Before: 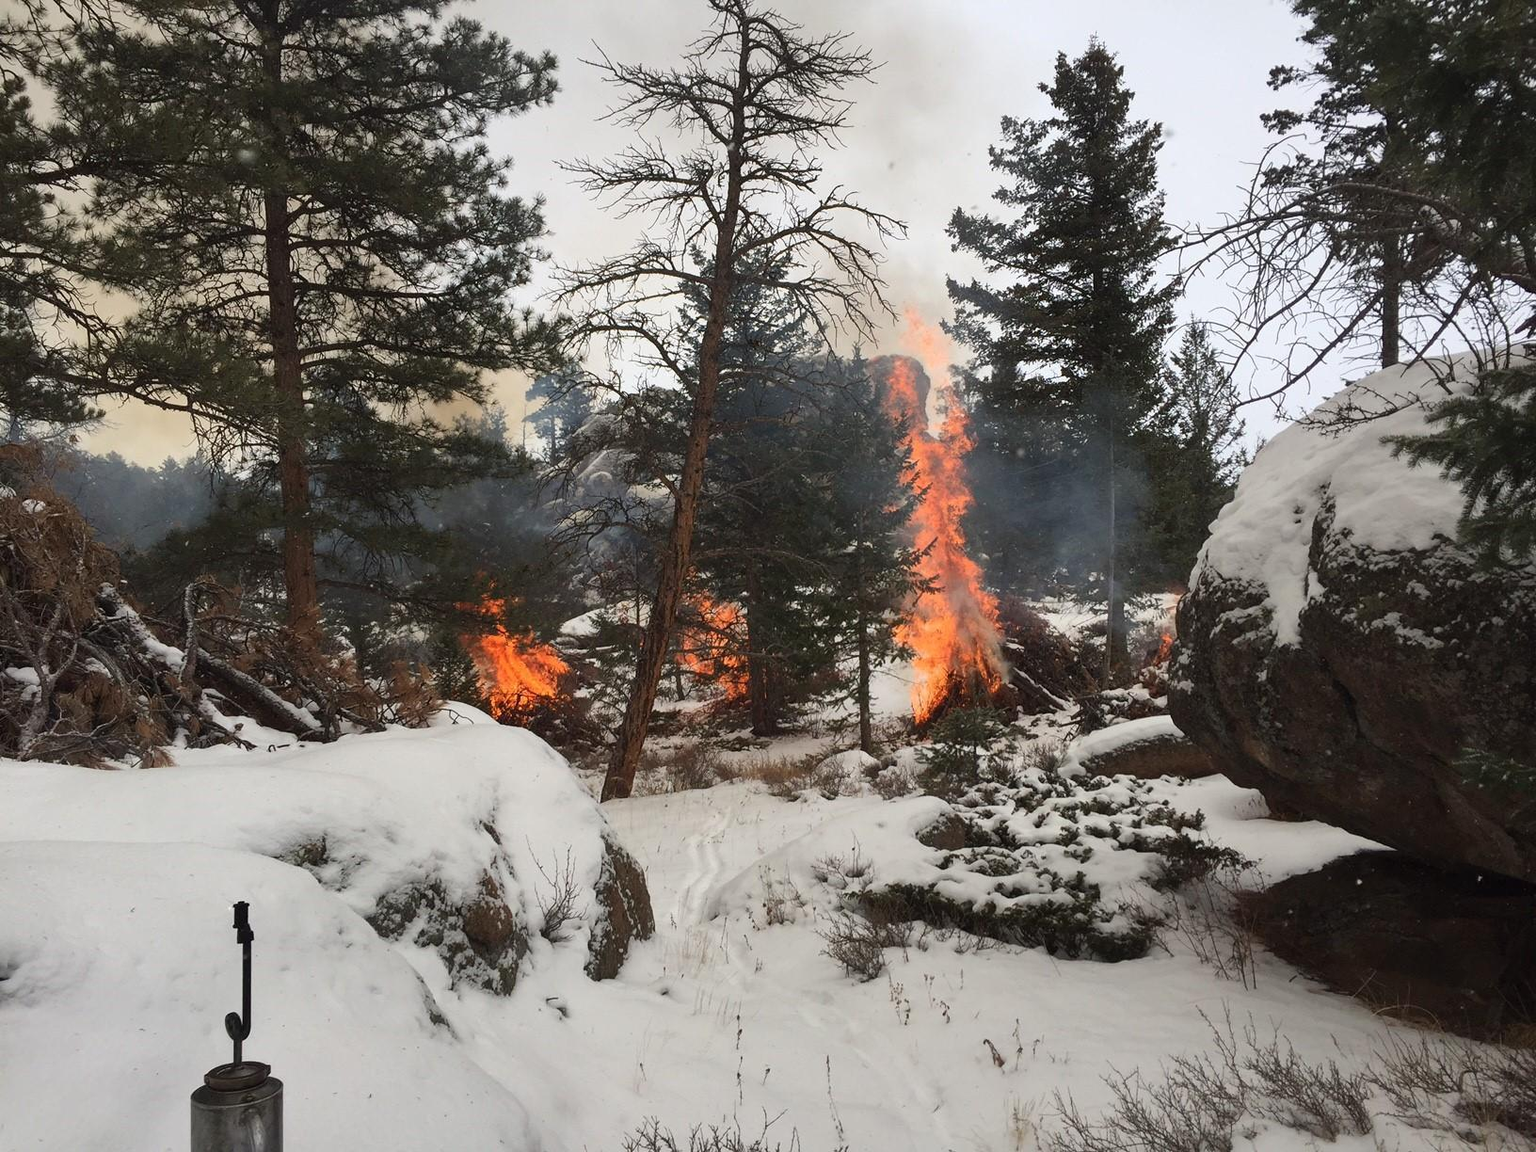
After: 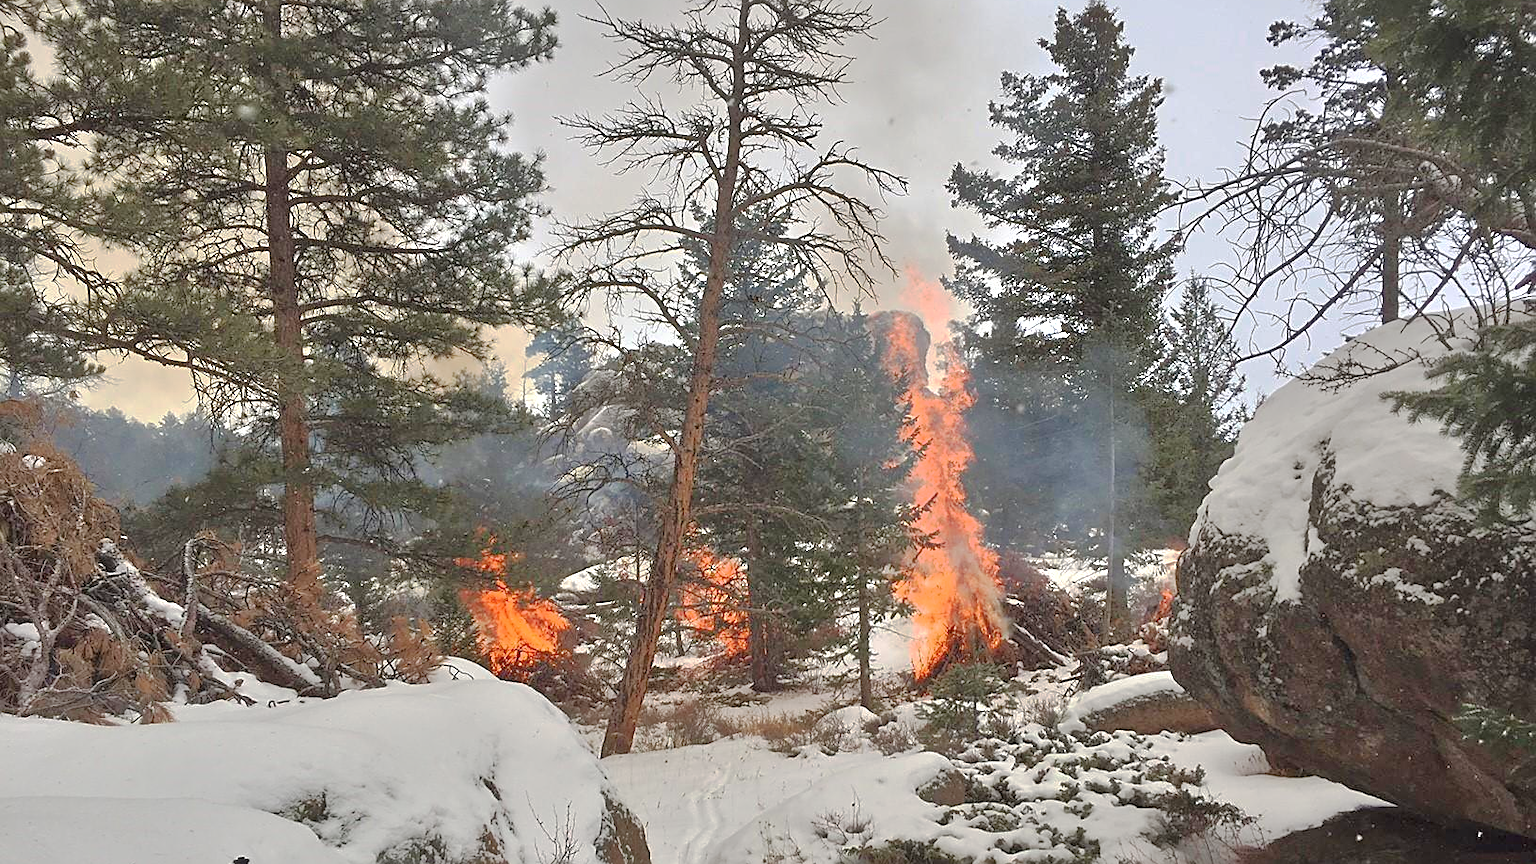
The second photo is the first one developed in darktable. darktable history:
base curve: curves: ch0 [(0, 0) (0.283, 0.295) (1, 1)], preserve colors none
crop: top 3.857%, bottom 21.132%
white balance: emerald 1
tone equalizer: -8 EV 2 EV, -7 EV 2 EV, -6 EV 2 EV, -5 EV 2 EV, -4 EV 2 EV, -3 EV 1.5 EV, -2 EV 1 EV, -1 EV 0.5 EV
sharpen: on, module defaults
tone curve: curves: ch0 [(0, 0) (0.003, 0.003) (0.011, 0.011) (0.025, 0.025) (0.044, 0.044) (0.069, 0.068) (0.1, 0.098) (0.136, 0.134) (0.177, 0.175) (0.224, 0.221) (0.277, 0.273) (0.335, 0.33) (0.399, 0.393) (0.468, 0.461) (0.543, 0.534) (0.623, 0.614) (0.709, 0.69) (0.801, 0.752) (0.898, 0.835) (1, 1)], preserve colors none
exposure: compensate highlight preservation false
color zones: curves: ch0 [(0, 0.5) (0.143, 0.5) (0.286, 0.5) (0.429, 0.495) (0.571, 0.437) (0.714, 0.44) (0.857, 0.496) (1, 0.5)]
